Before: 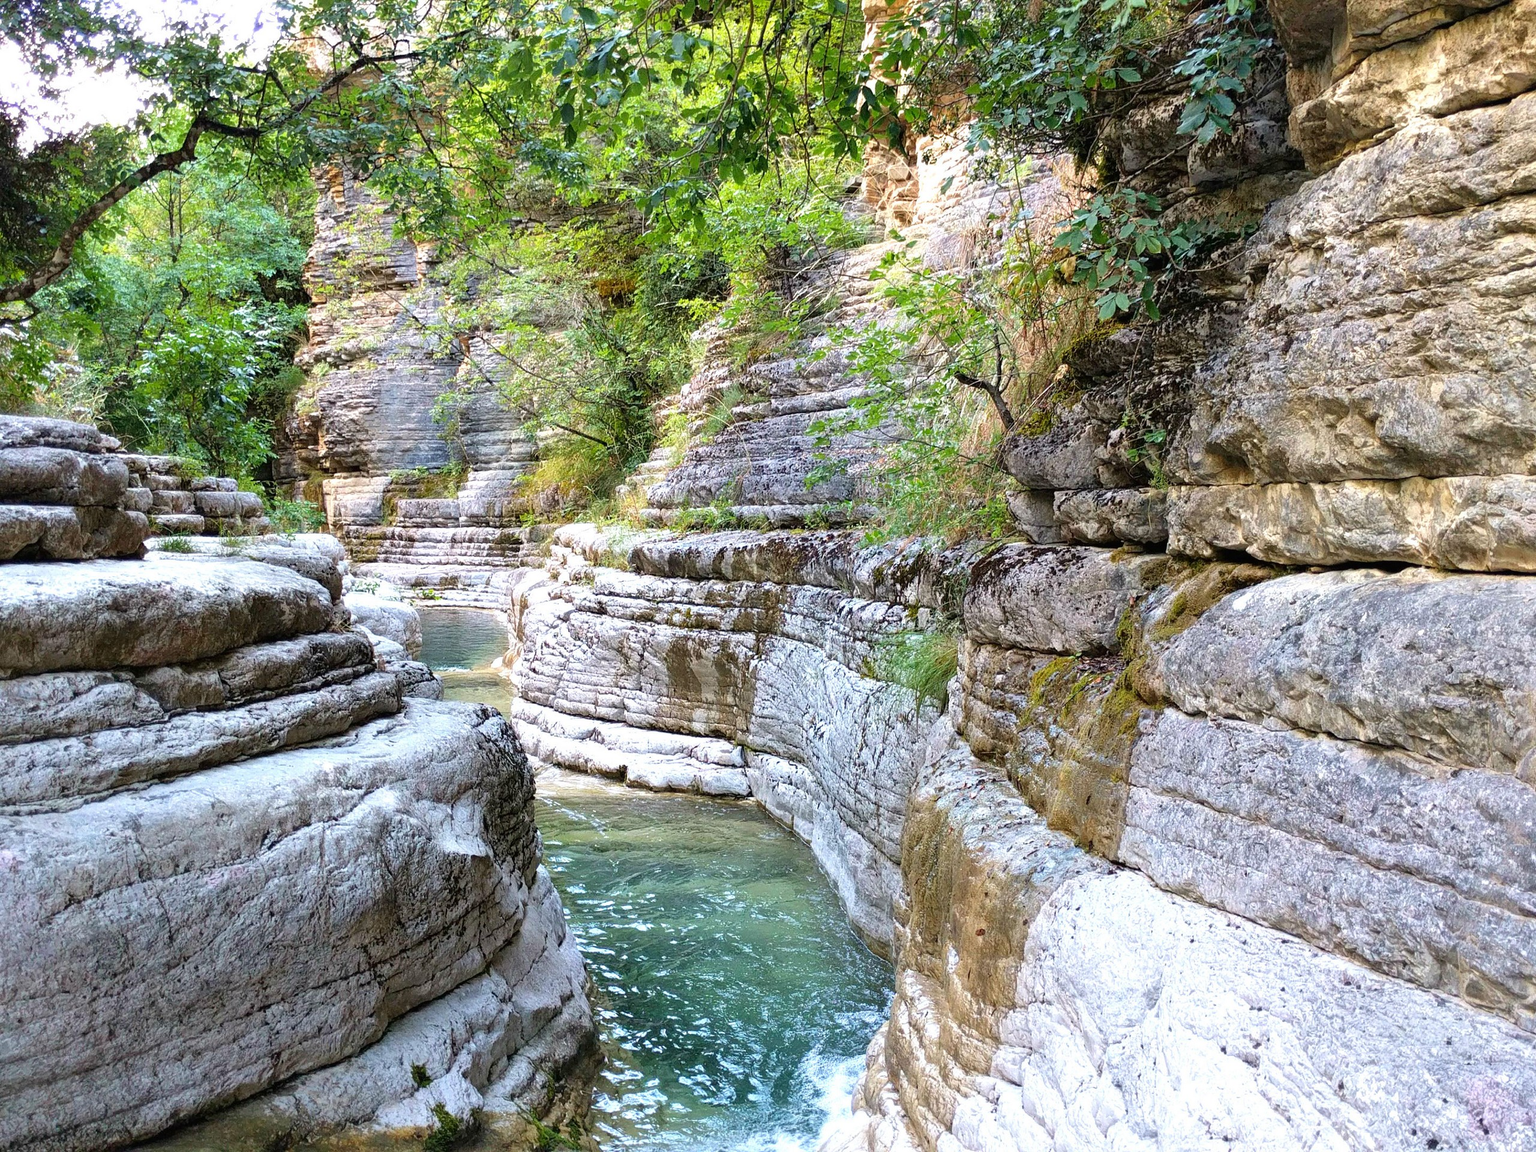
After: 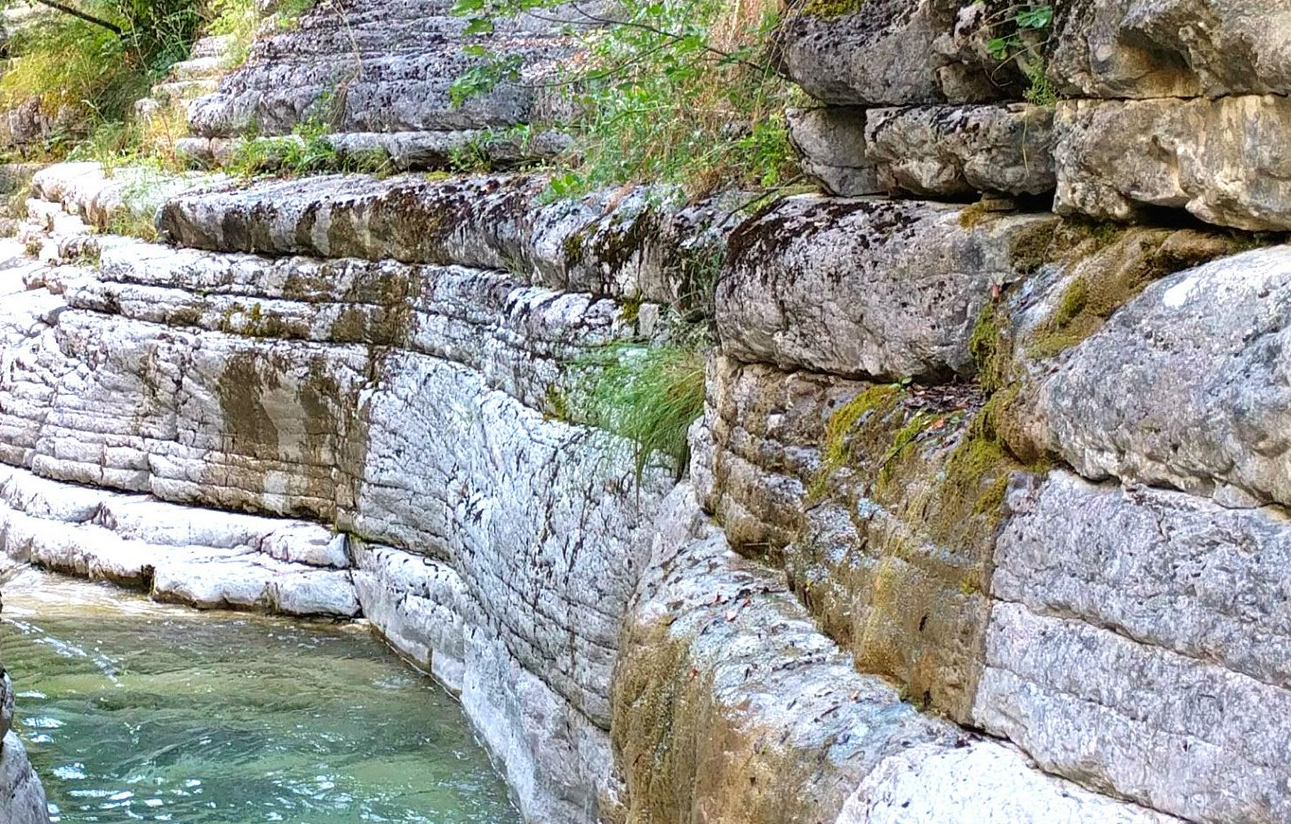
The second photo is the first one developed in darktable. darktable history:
crop: left 34.83%, top 36.999%, right 14.725%, bottom 20.078%
